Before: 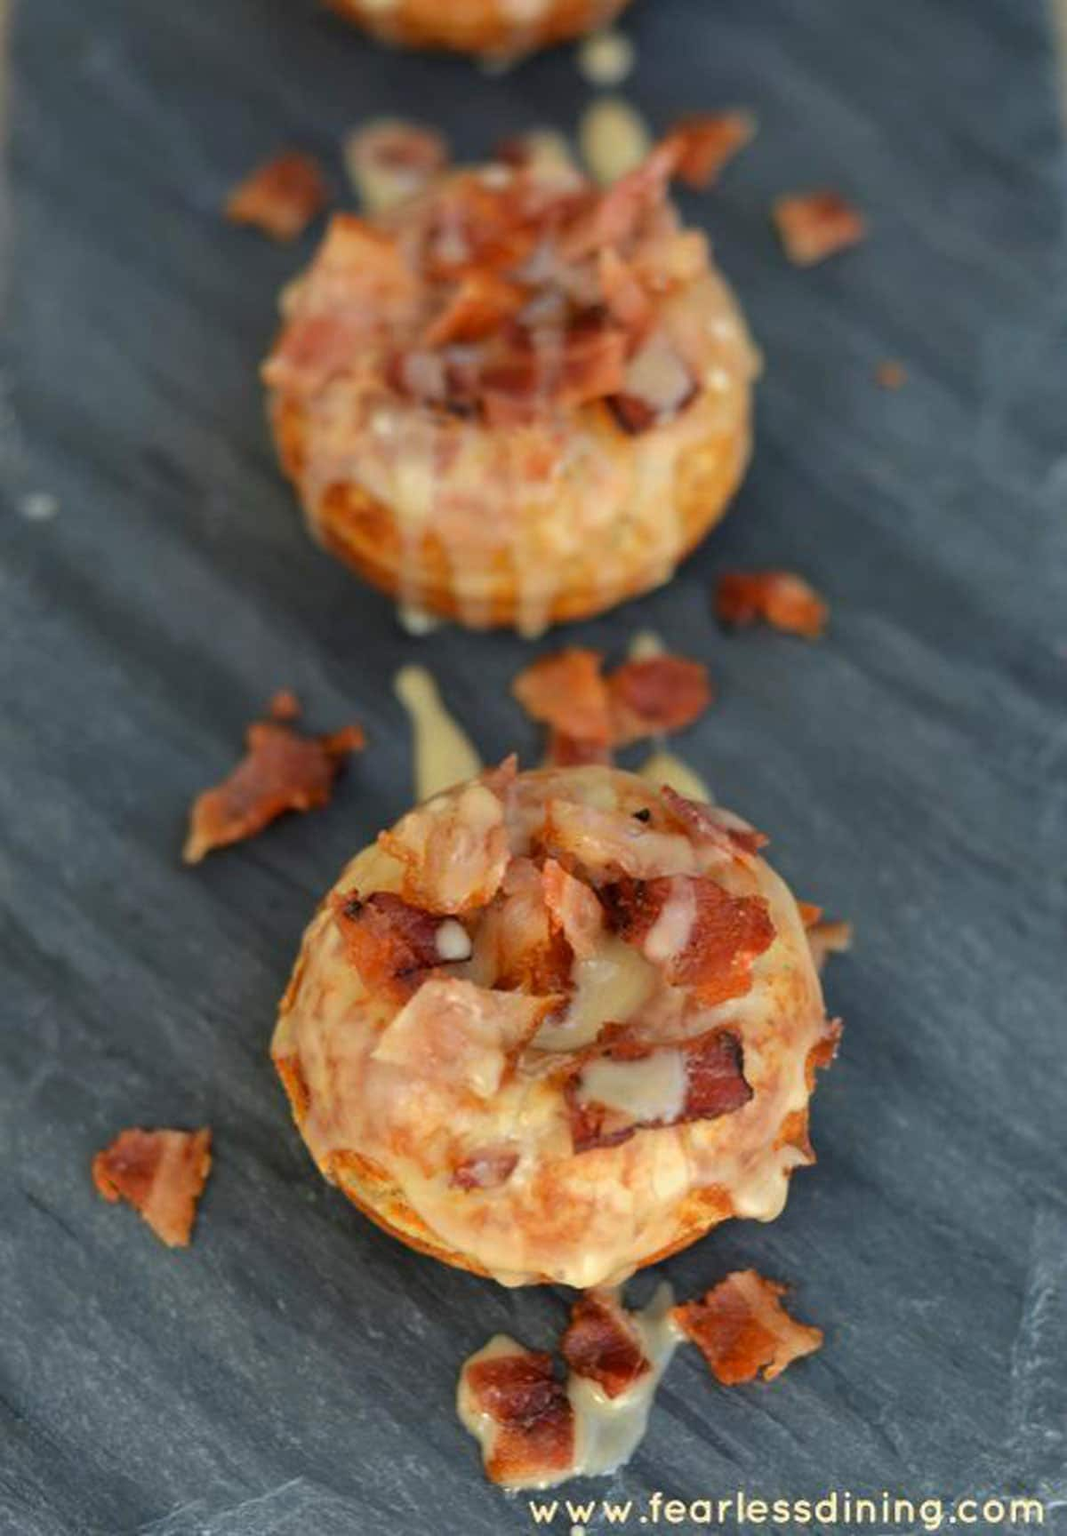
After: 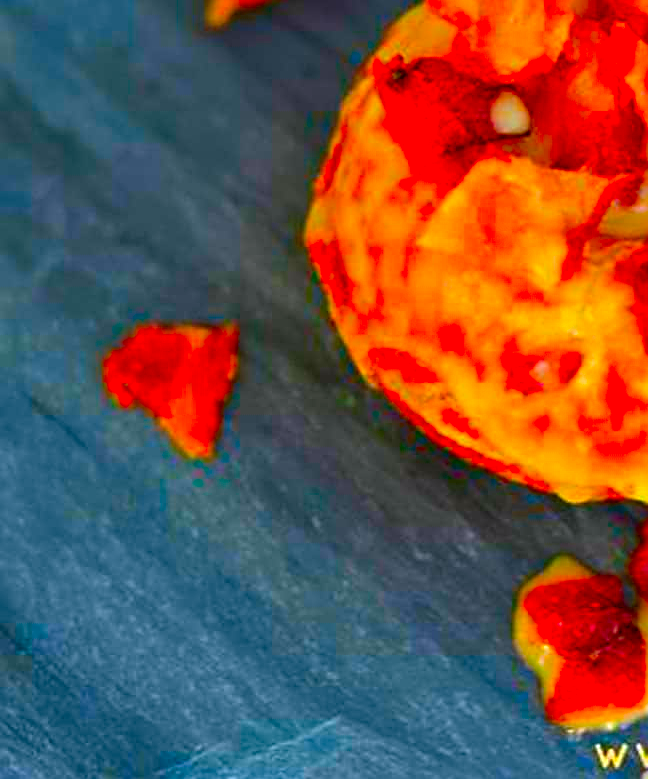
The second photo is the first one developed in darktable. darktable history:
sharpen: on, module defaults
color balance rgb: linear chroma grading › global chroma 9.356%, perceptual saturation grading › global saturation 25.414%, global vibrance 15.459%
crop and rotate: top 54.713%, right 45.977%, bottom 0.174%
color correction: highlights a* 1.55, highlights b* -1.87, saturation 2.43
